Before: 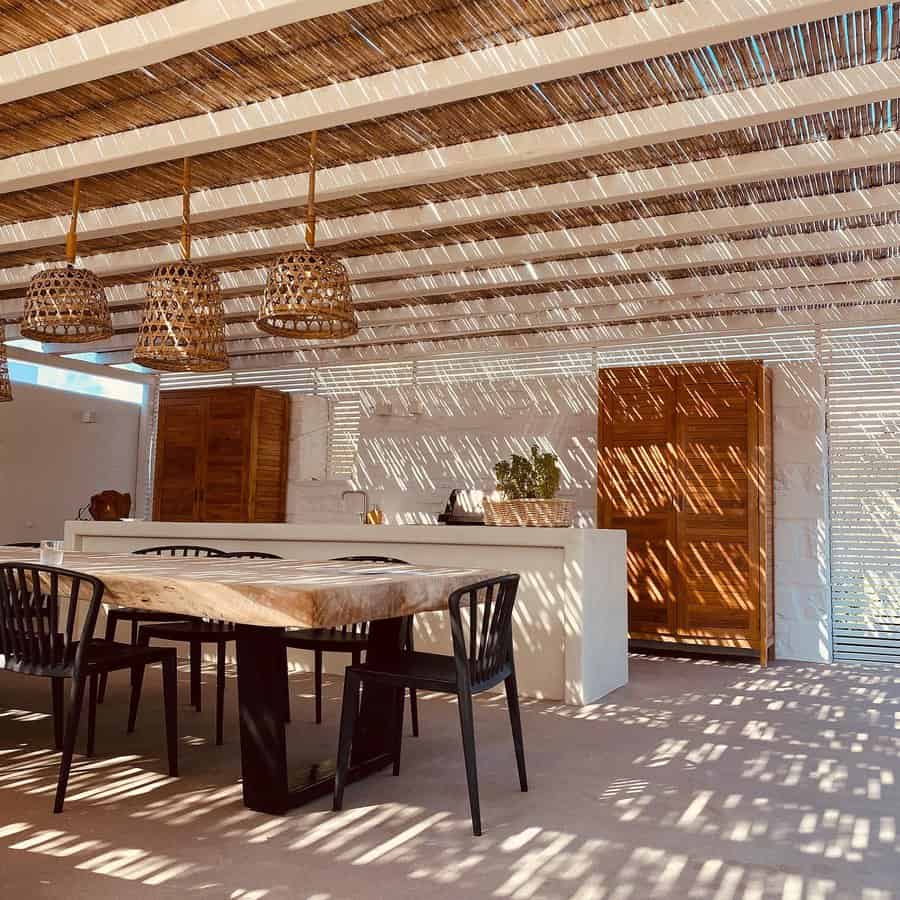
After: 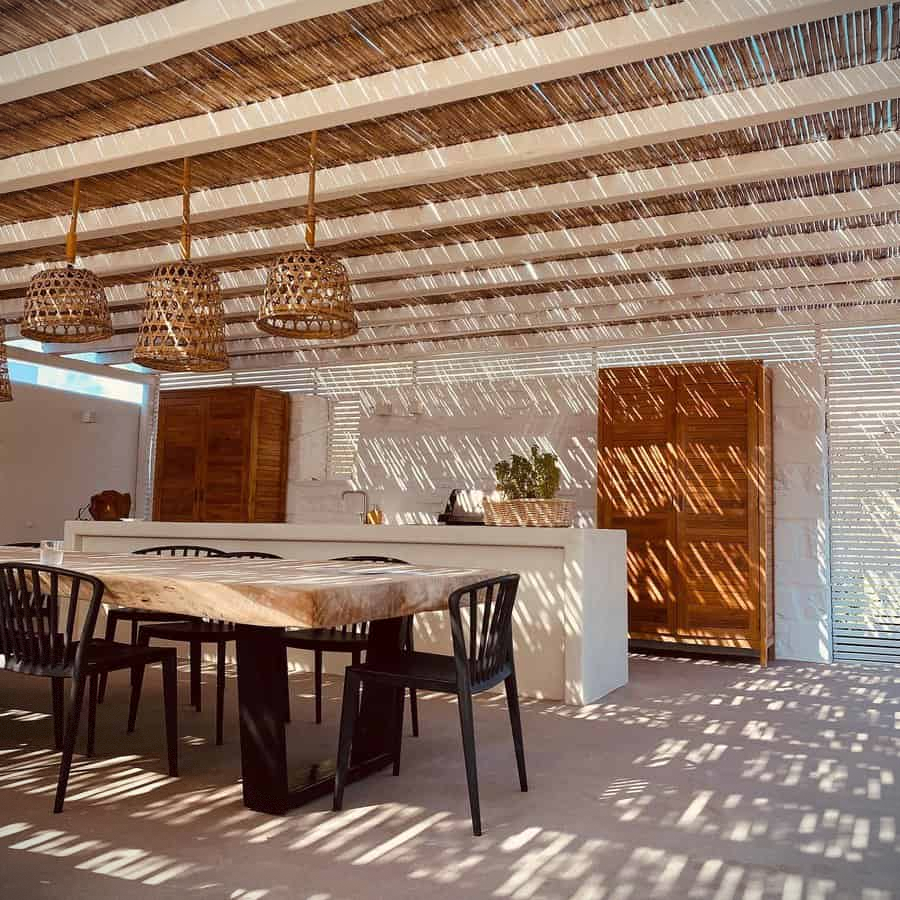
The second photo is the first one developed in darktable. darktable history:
vignetting: fall-off start 100.44%, fall-off radius 72.23%, width/height ratio 1.17, dithering 8-bit output
